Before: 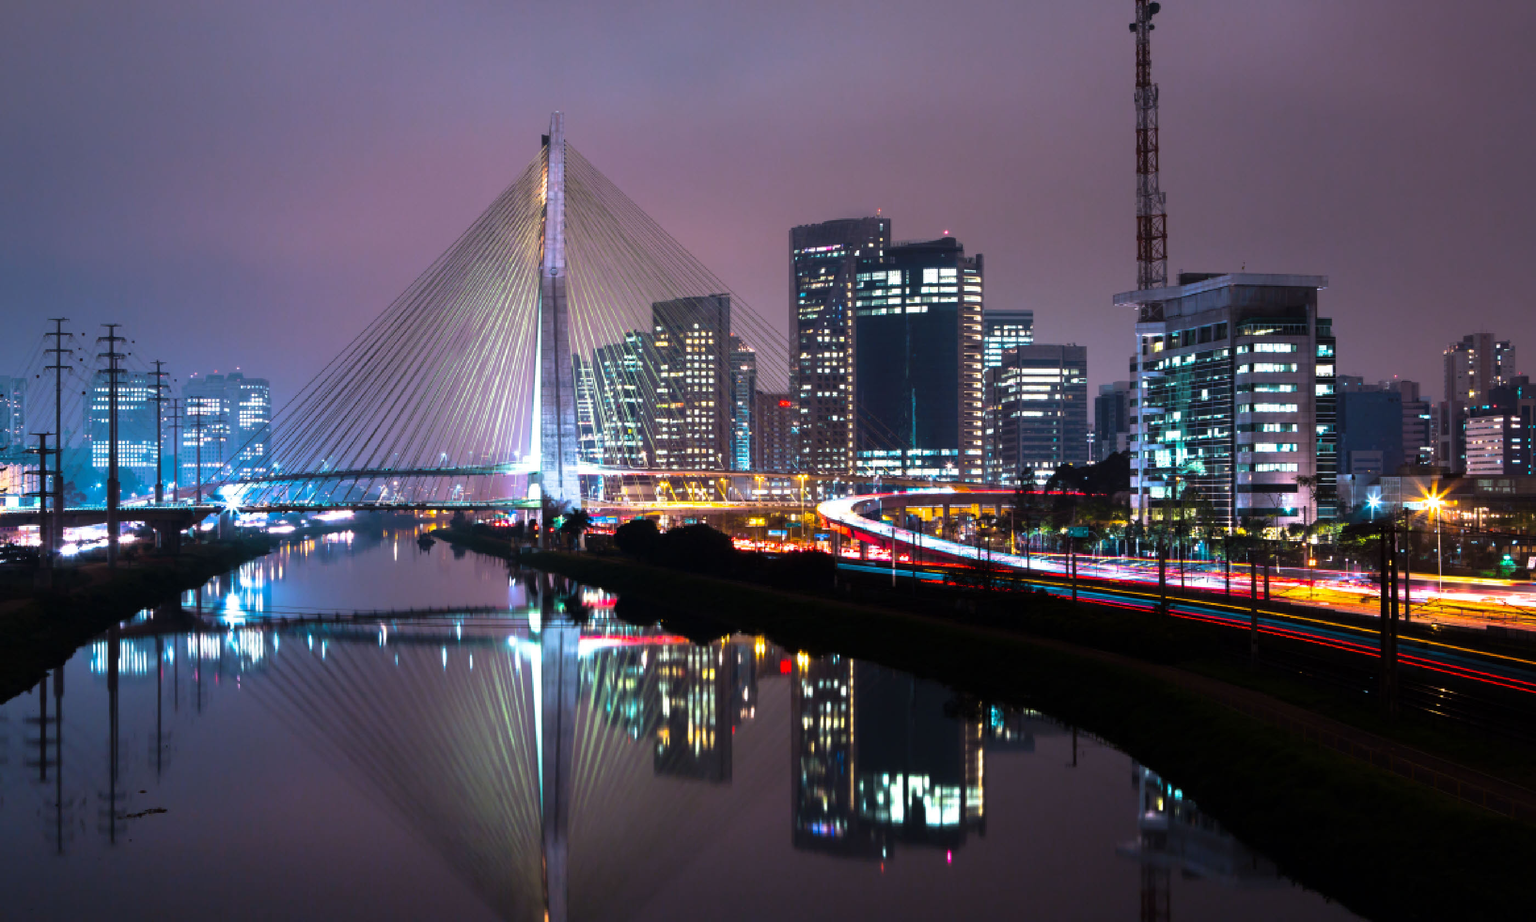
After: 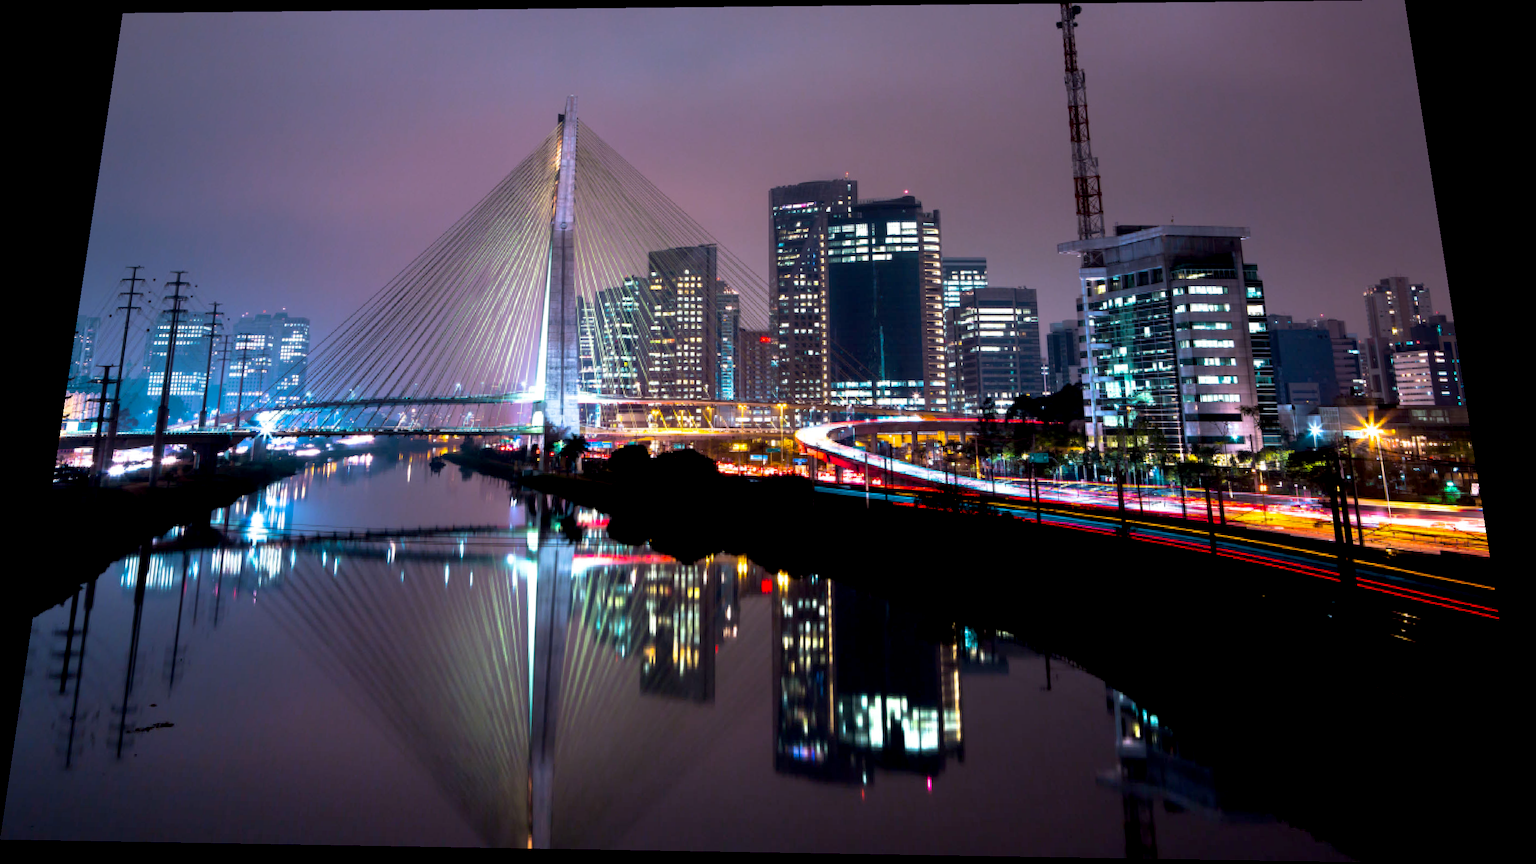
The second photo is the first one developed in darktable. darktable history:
exposure: black level correction 0.009, exposure 0.014 EV, compensate highlight preservation false
rotate and perspective: rotation 0.128°, lens shift (vertical) -0.181, lens shift (horizontal) -0.044, shear 0.001, automatic cropping off
